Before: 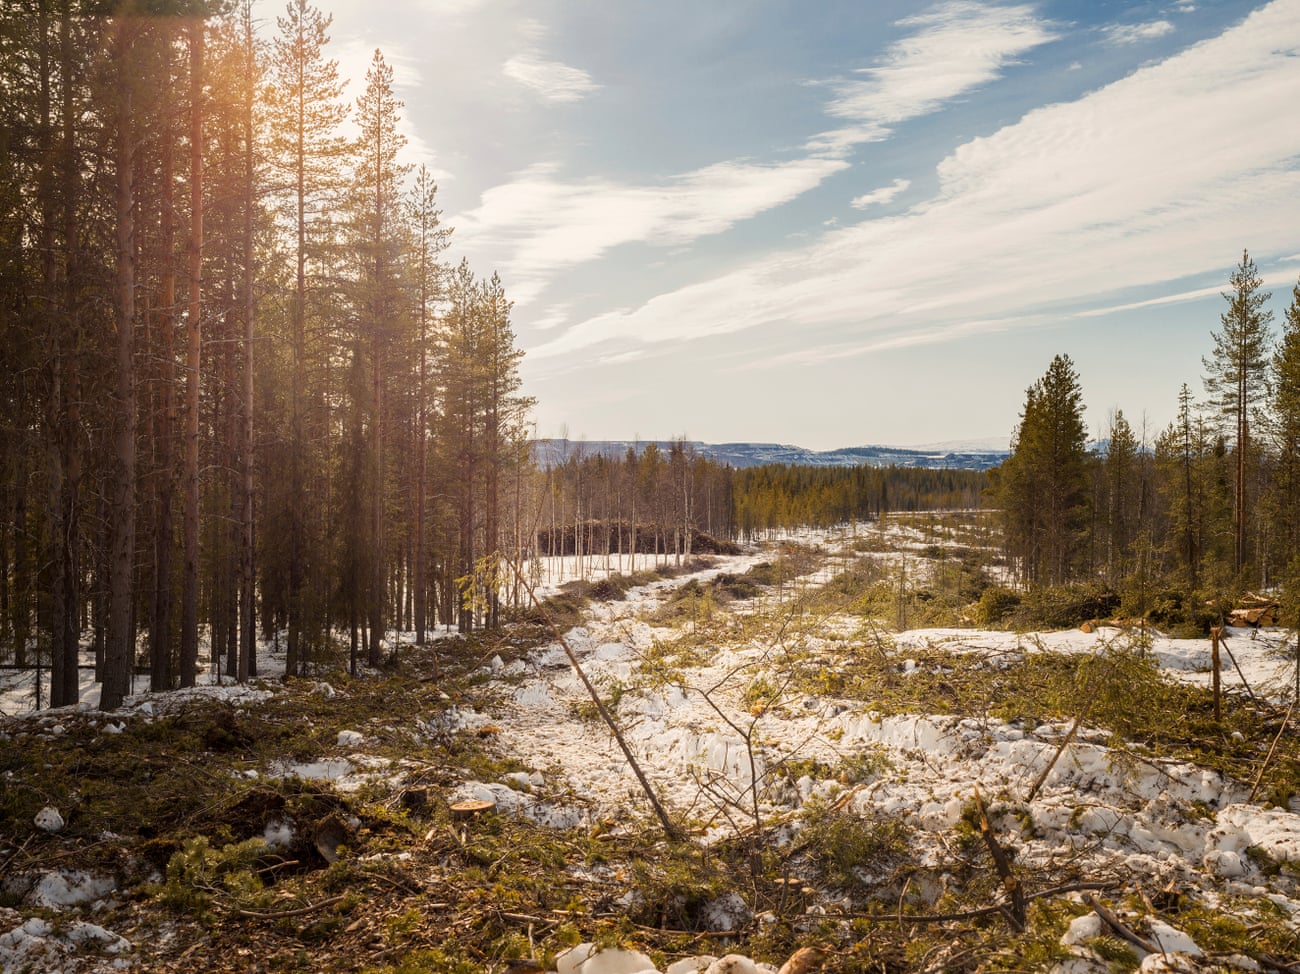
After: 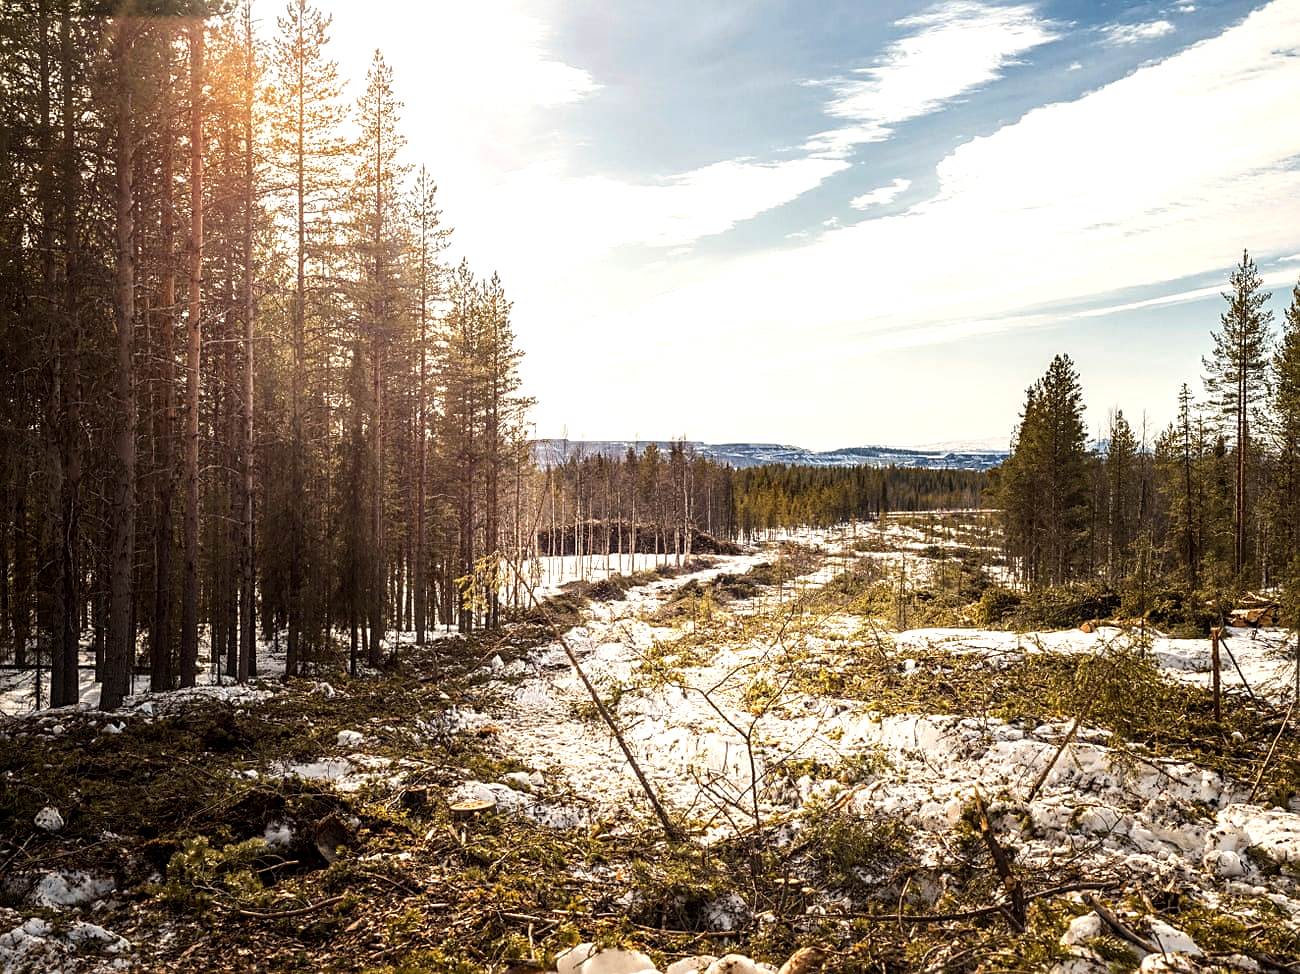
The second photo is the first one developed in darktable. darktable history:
sharpen: on, module defaults
tone equalizer: -8 EV -0.75 EV, -7 EV -0.7 EV, -6 EV -0.6 EV, -5 EV -0.4 EV, -3 EV 0.4 EV, -2 EV 0.6 EV, -1 EV 0.7 EV, +0 EV 0.75 EV, edges refinement/feathering 500, mask exposure compensation -1.57 EV, preserve details no
local contrast: detail 130%
